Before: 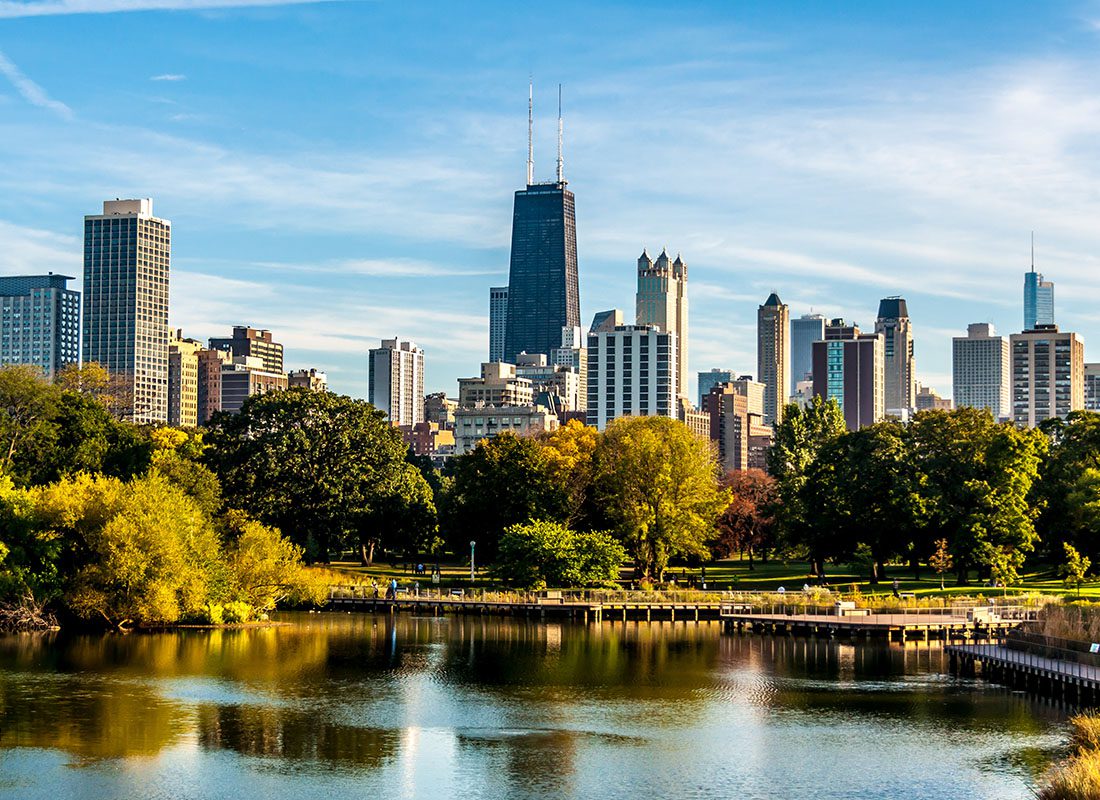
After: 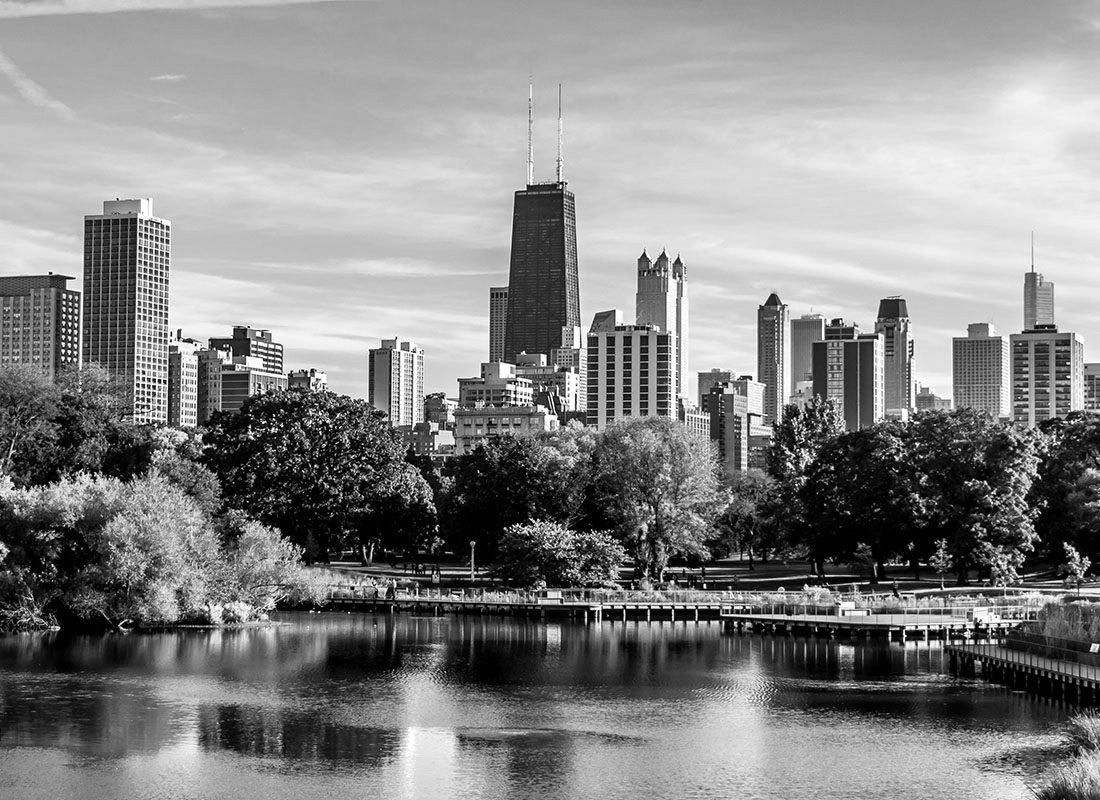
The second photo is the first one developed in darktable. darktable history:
white balance: red 1.123, blue 0.83
monochrome: on, module defaults
